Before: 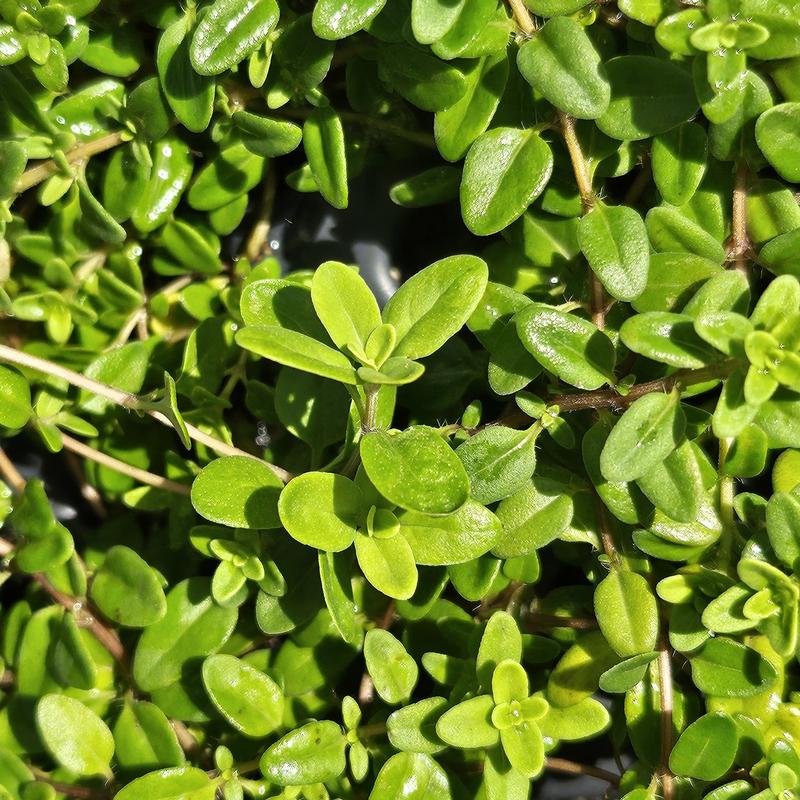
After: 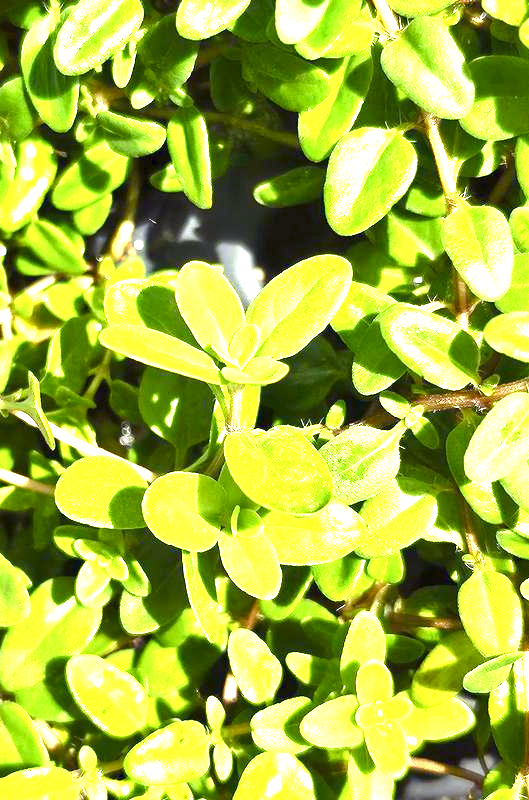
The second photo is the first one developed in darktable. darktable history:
exposure: black level correction 0, exposure 2.118 EV, compensate exposure bias true, compensate highlight preservation false
color balance rgb: shadows lift › luminance -21.767%, shadows lift › chroma 8.88%, shadows lift › hue 285.61°, perceptual saturation grading › global saturation 27.227%, perceptual saturation grading › highlights -27.788%, perceptual saturation grading › mid-tones 15.191%, perceptual saturation grading › shadows 32.962%
crop: left 17.012%, right 16.848%
